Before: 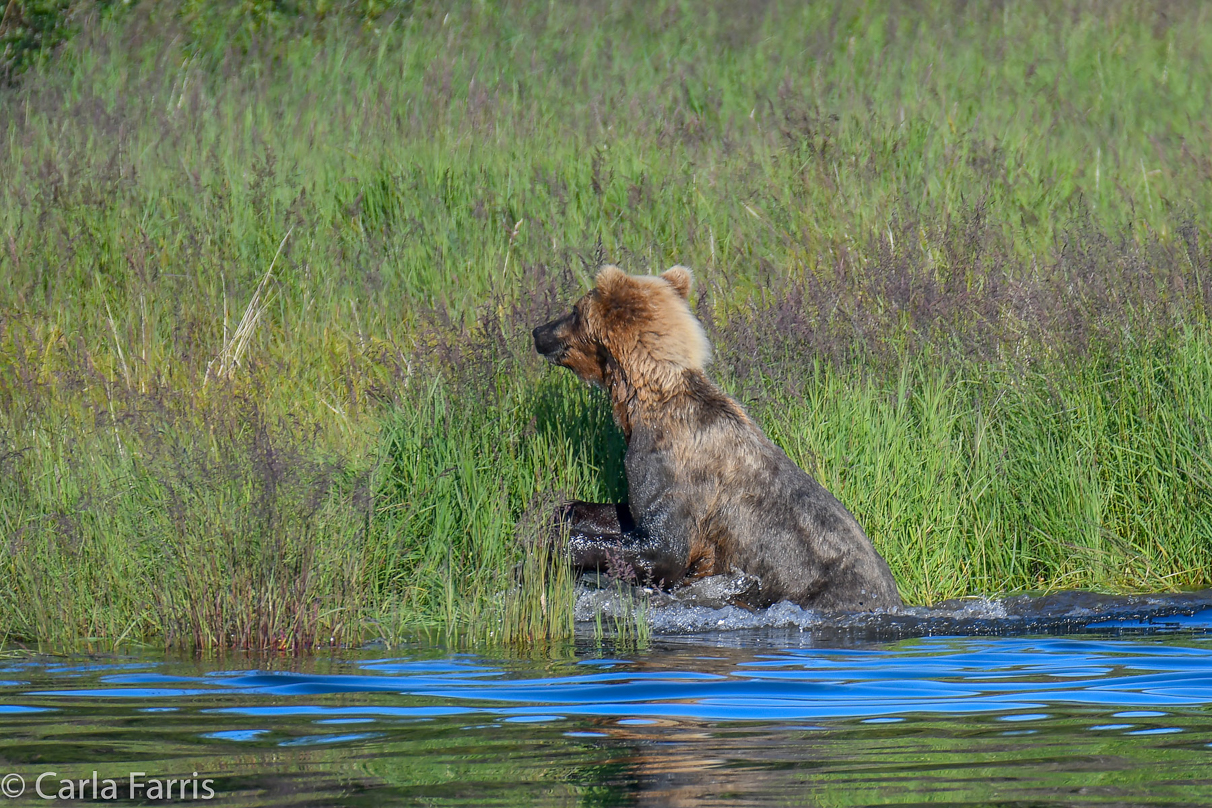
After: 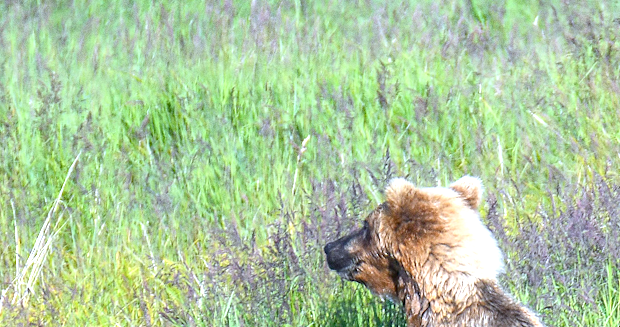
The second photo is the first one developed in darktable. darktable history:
crop: left 15.306%, top 9.065%, right 30.789%, bottom 48.638%
white balance: red 0.926, green 1.003, blue 1.133
exposure: black level correction 0.001, exposure 1.398 EV, compensate exposure bias true, compensate highlight preservation false
rotate and perspective: rotation -2.12°, lens shift (vertical) 0.009, lens shift (horizontal) -0.008, automatic cropping original format, crop left 0.036, crop right 0.964, crop top 0.05, crop bottom 0.959
grain: coarseness 22.88 ISO
